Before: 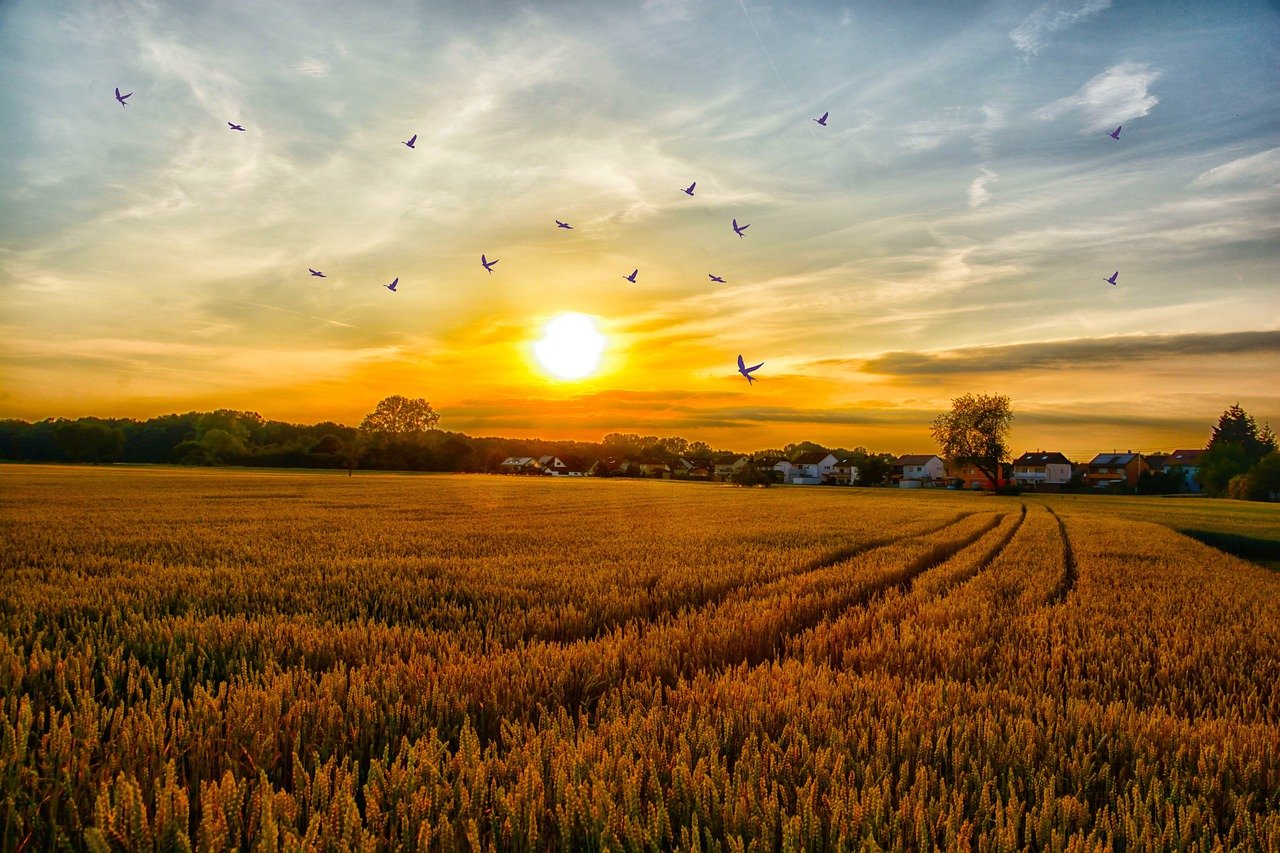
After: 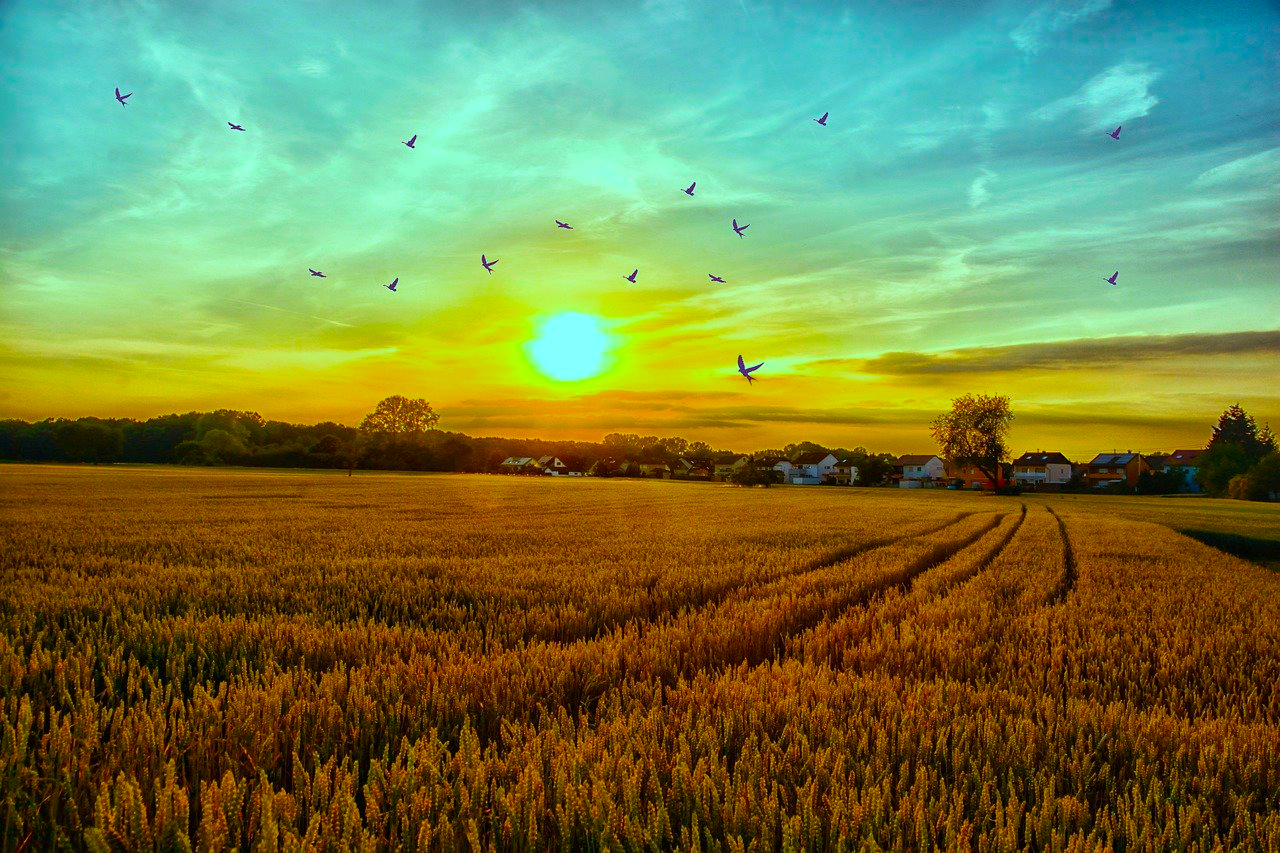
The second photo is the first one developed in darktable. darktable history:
color balance rgb: highlights gain › chroma 7.621%, highlights gain › hue 186.5°, shadows fall-off 100.97%, perceptual saturation grading › global saturation 25.237%, mask middle-gray fulcrum 22.963%, global vibrance 19.428%
